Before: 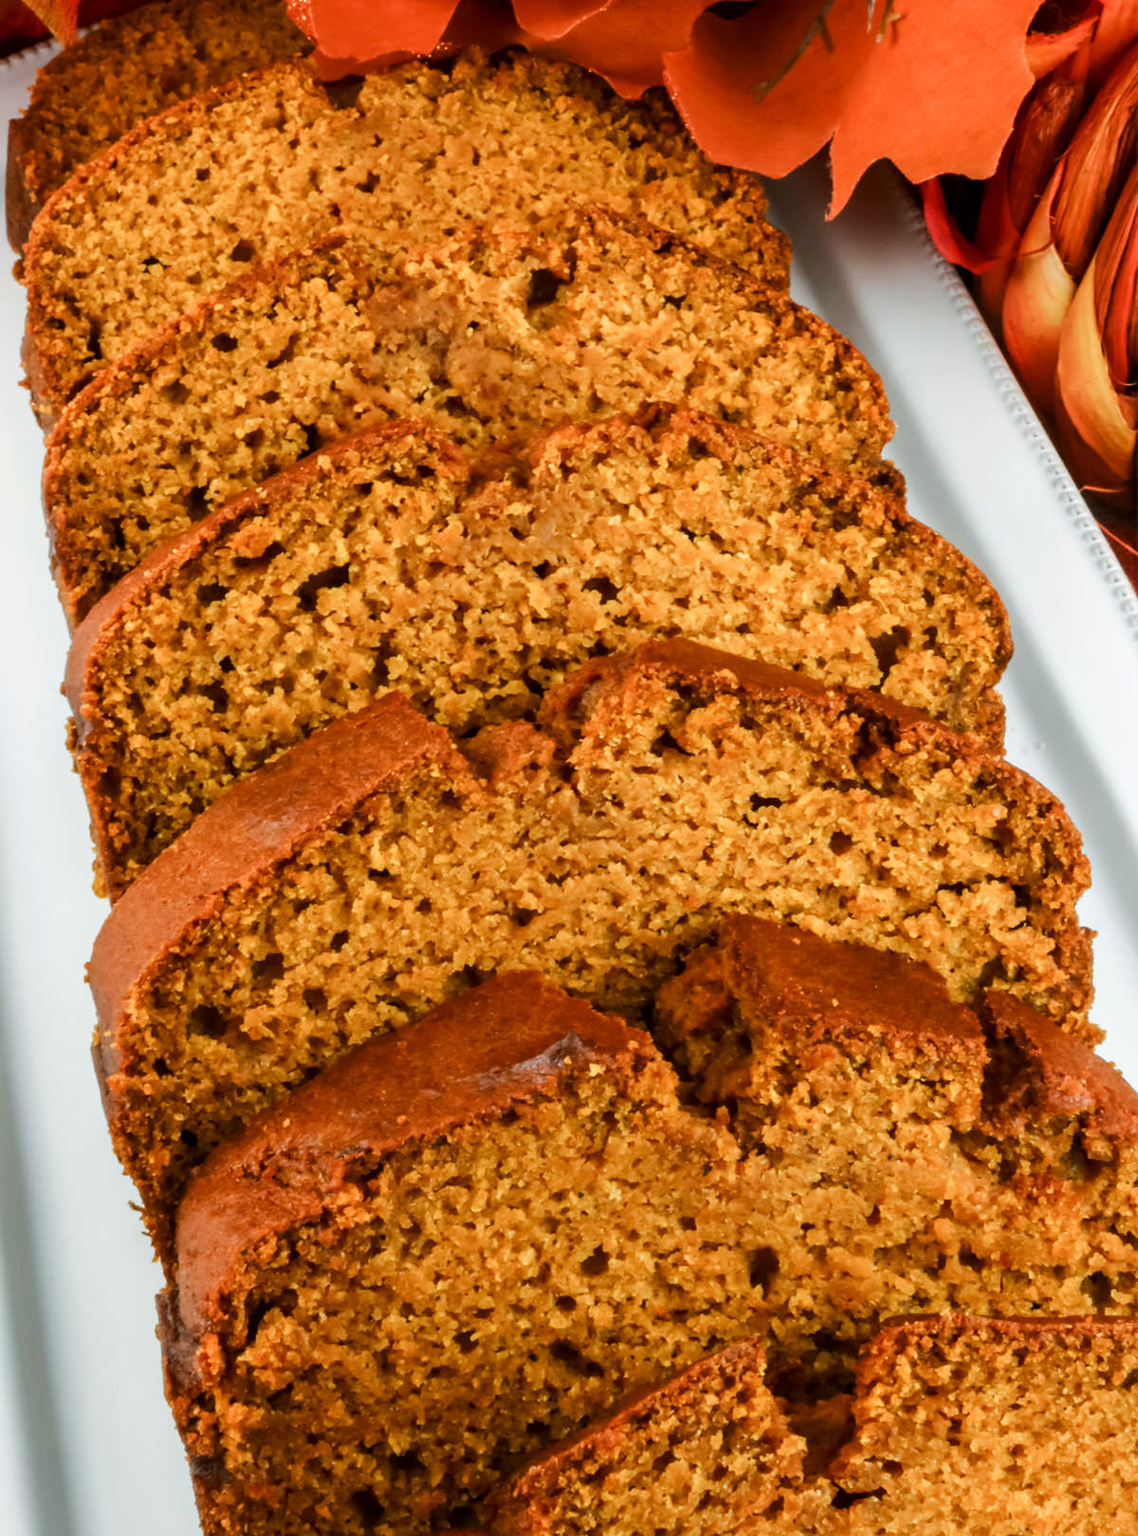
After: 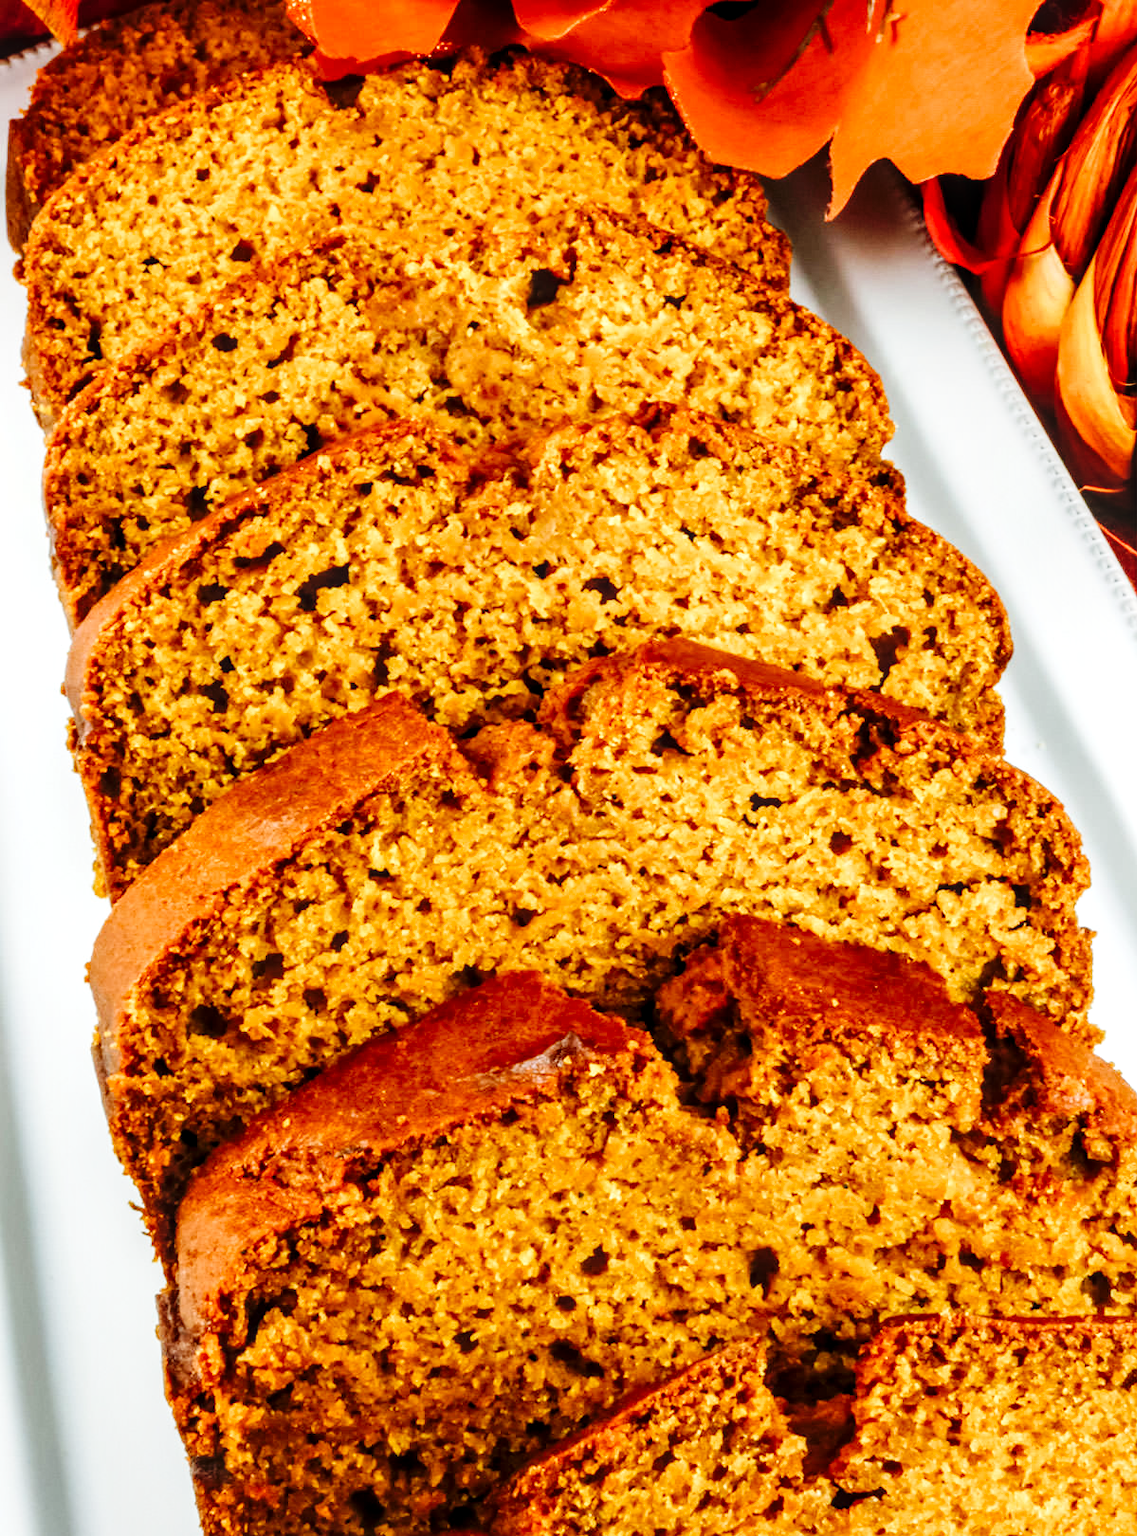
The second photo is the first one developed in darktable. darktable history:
exposure: exposure 0.2 EV, compensate highlight preservation false
base curve: curves: ch0 [(0, 0) (0.036, 0.025) (0.121, 0.166) (0.206, 0.329) (0.605, 0.79) (1, 1)], preserve colors none
local contrast: on, module defaults
